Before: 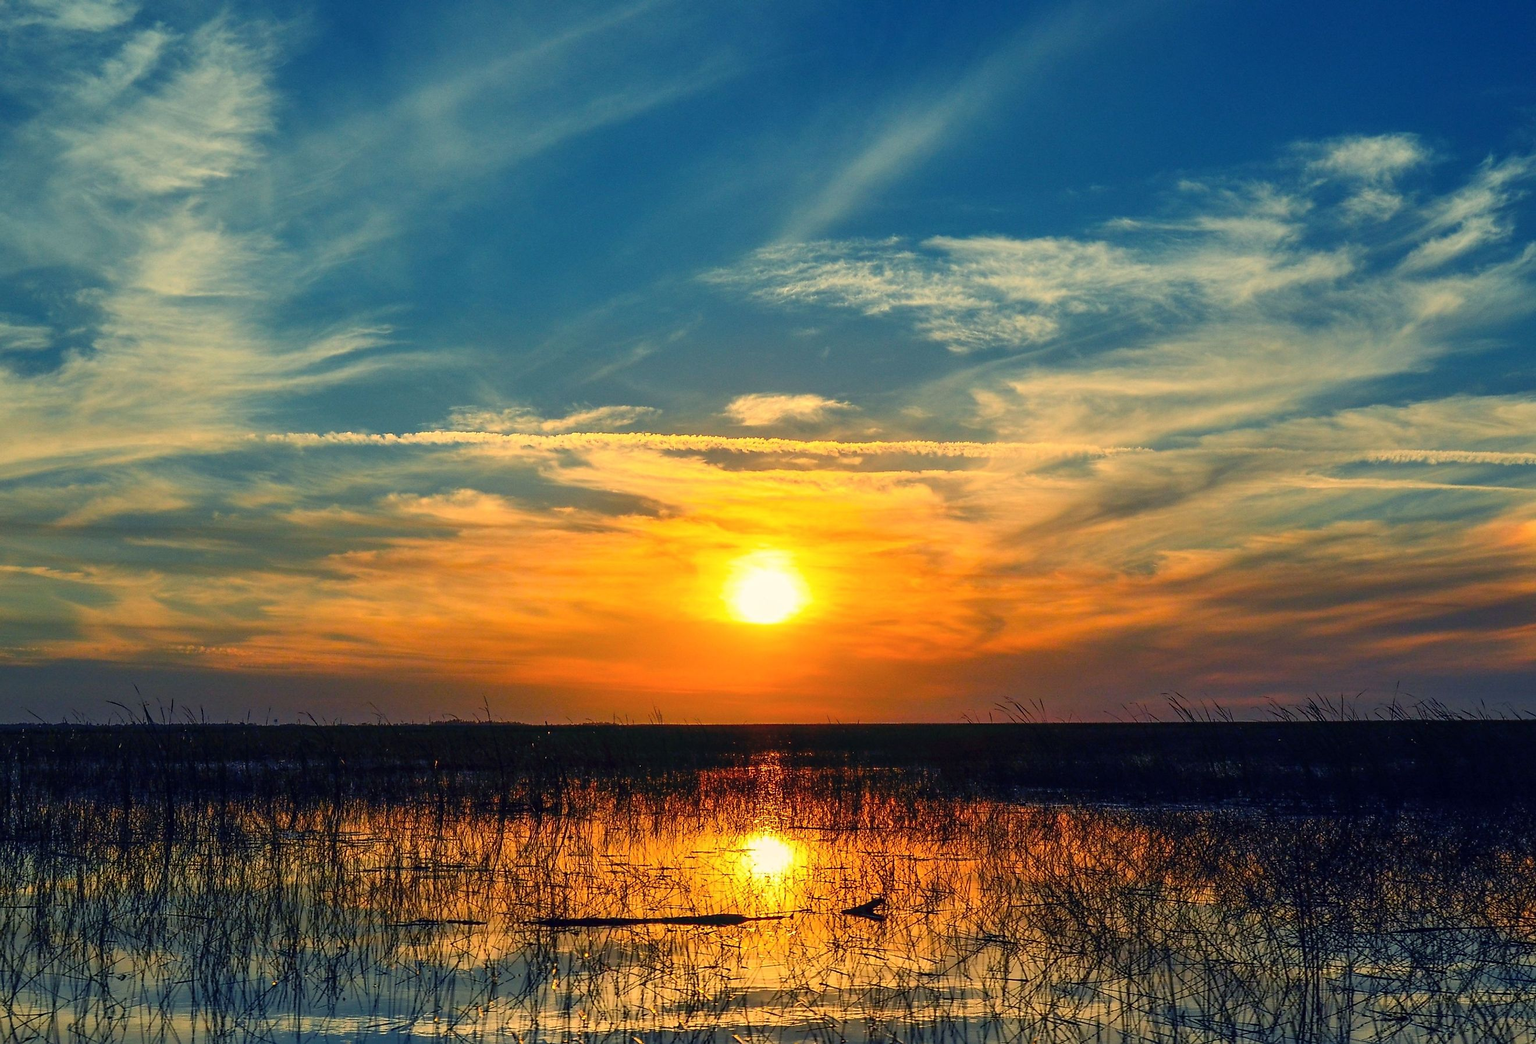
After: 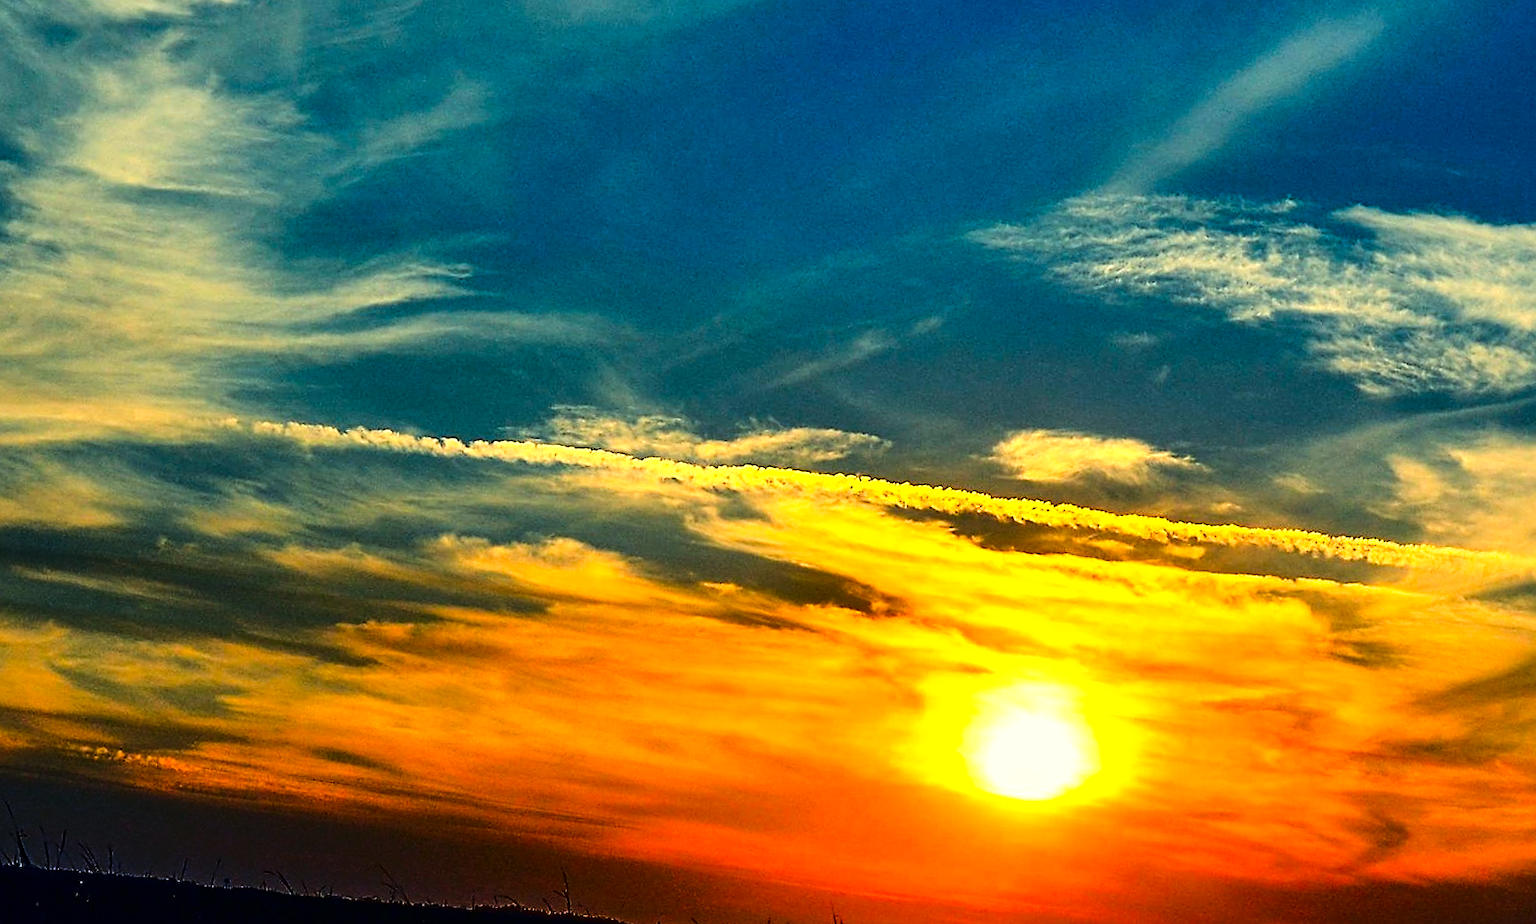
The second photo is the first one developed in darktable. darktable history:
tone equalizer: -8 EV -0.455 EV, -7 EV -0.384 EV, -6 EV -0.343 EV, -5 EV -0.23 EV, -3 EV 0.215 EV, -2 EV 0.31 EV, -1 EV 0.366 EV, +0 EV 0.425 EV, edges refinement/feathering 500, mask exposure compensation -1.57 EV, preserve details no
sharpen: on, module defaults
shadows and highlights: white point adjustment 0.031, soften with gaussian
crop and rotate: angle -5.4°, left 2.028%, top 6.98%, right 27.375%, bottom 30.542%
contrast brightness saturation: brightness -0.254, saturation 0.2
color balance rgb: perceptual saturation grading › global saturation 9.818%, global vibrance 14.909%
tone curve: curves: ch0 [(0, 0) (0.003, 0.003) (0.011, 0.005) (0.025, 0.008) (0.044, 0.012) (0.069, 0.02) (0.1, 0.031) (0.136, 0.047) (0.177, 0.088) (0.224, 0.141) (0.277, 0.222) (0.335, 0.32) (0.399, 0.425) (0.468, 0.524) (0.543, 0.623) (0.623, 0.716) (0.709, 0.796) (0.801, 0.88) (0.898, 0.959) (1, 1)]
